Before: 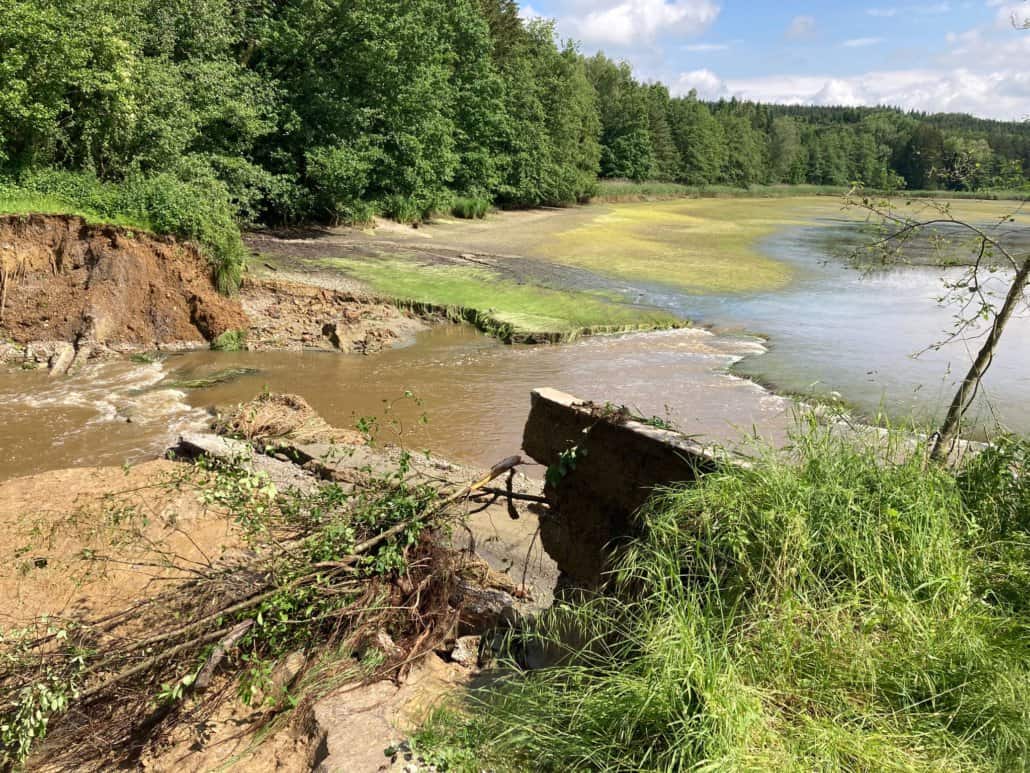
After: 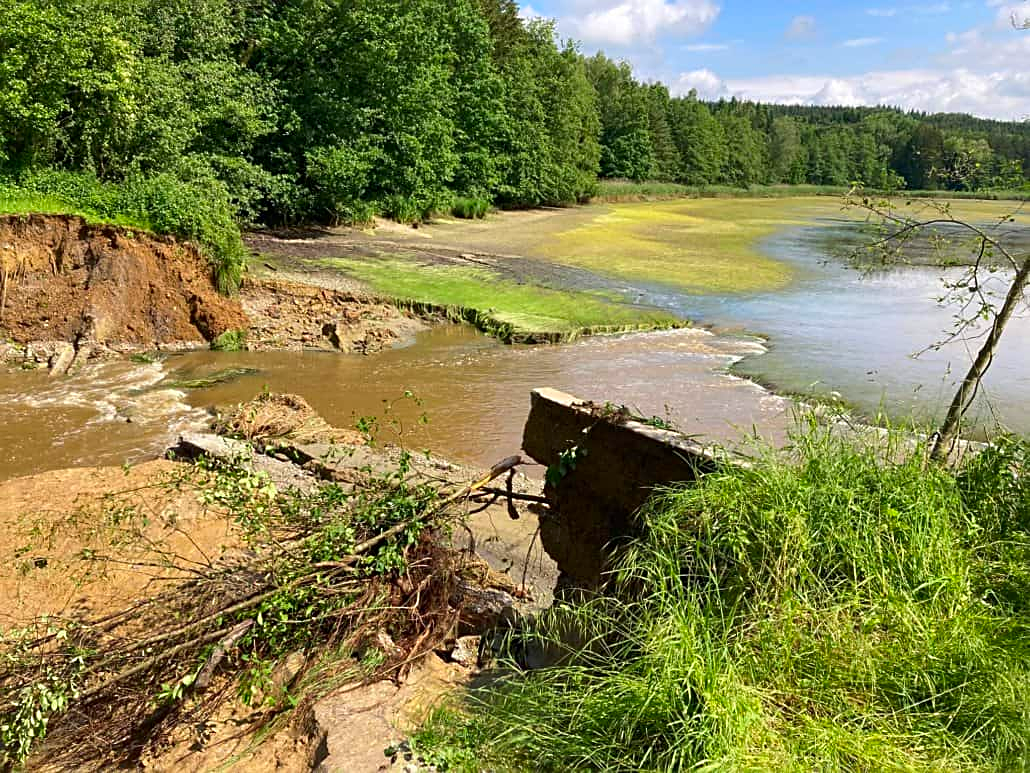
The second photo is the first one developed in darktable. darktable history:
sharpen: on, module defaults
contrast brightness saturation: brightness -0.02, saturation 0.35
